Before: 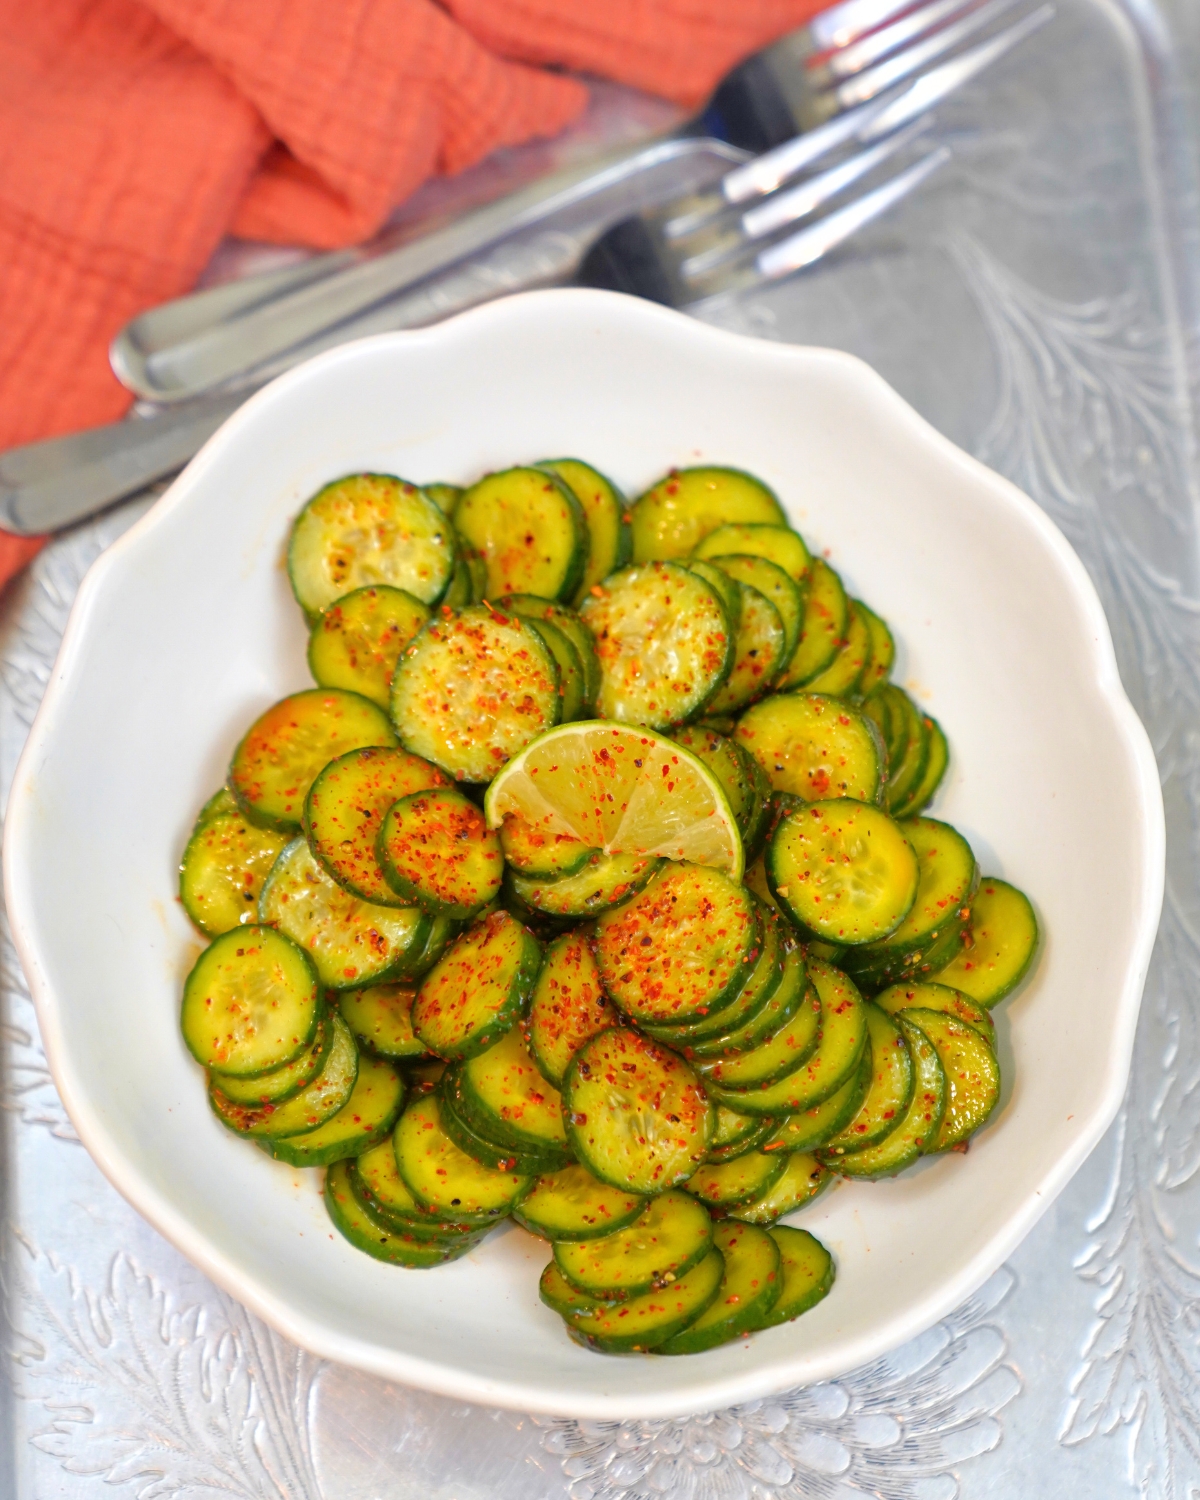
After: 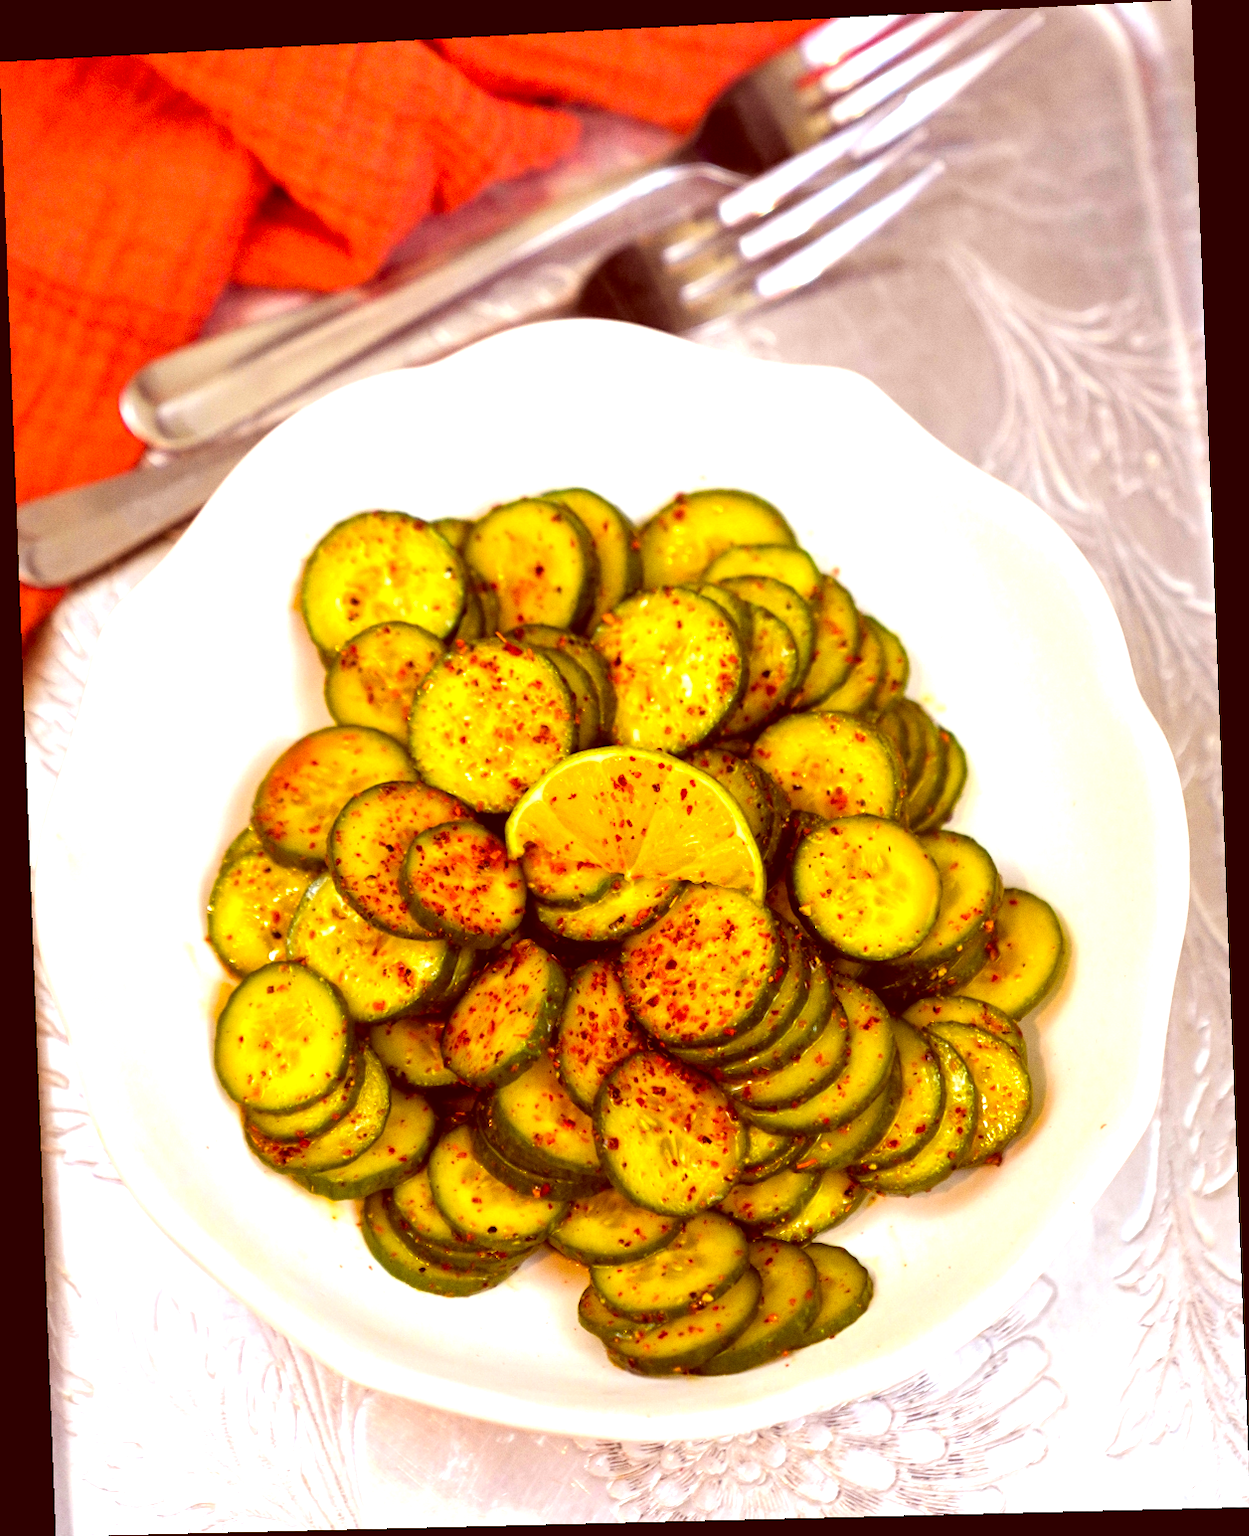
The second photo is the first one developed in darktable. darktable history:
color balance rgb: linear chroma grading › global chroma 15%, perceptual saturation grading › global saturation 30%
exposure: black level correction 0, exposure 0.5 EV, compensate exposure bias true, compensate highlight preservation false
tone equalizer: -8 EV -0.55 EV
contrast brightness saturation: contrast 0.03, brightness 0.06, saturation 0.13
color correction: highlights a* 9.03, highlights b* 8.71, shadows a* 40, shadows b* 40, saturation 0.8
levels: levels [0.101, 0.578, 0.953]
grain: coarseness 0.09 ISO, strength 16.61%
rotate and perspective: rotation -2.22°, lens shift (horizontal) -0.022, automatic cropping off
